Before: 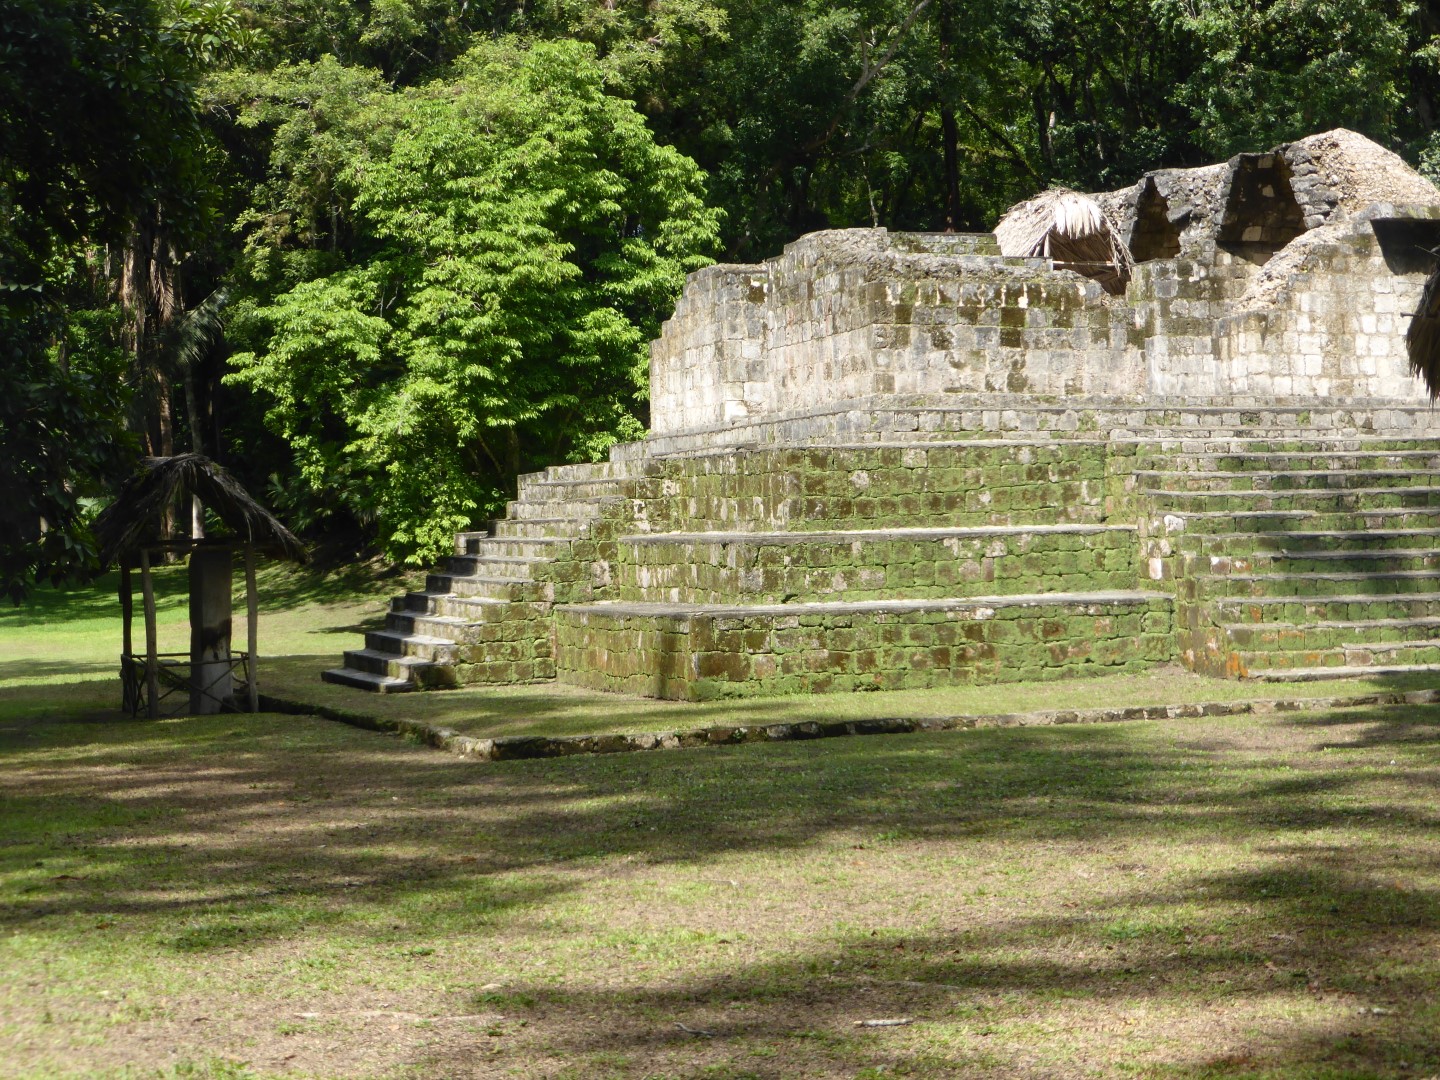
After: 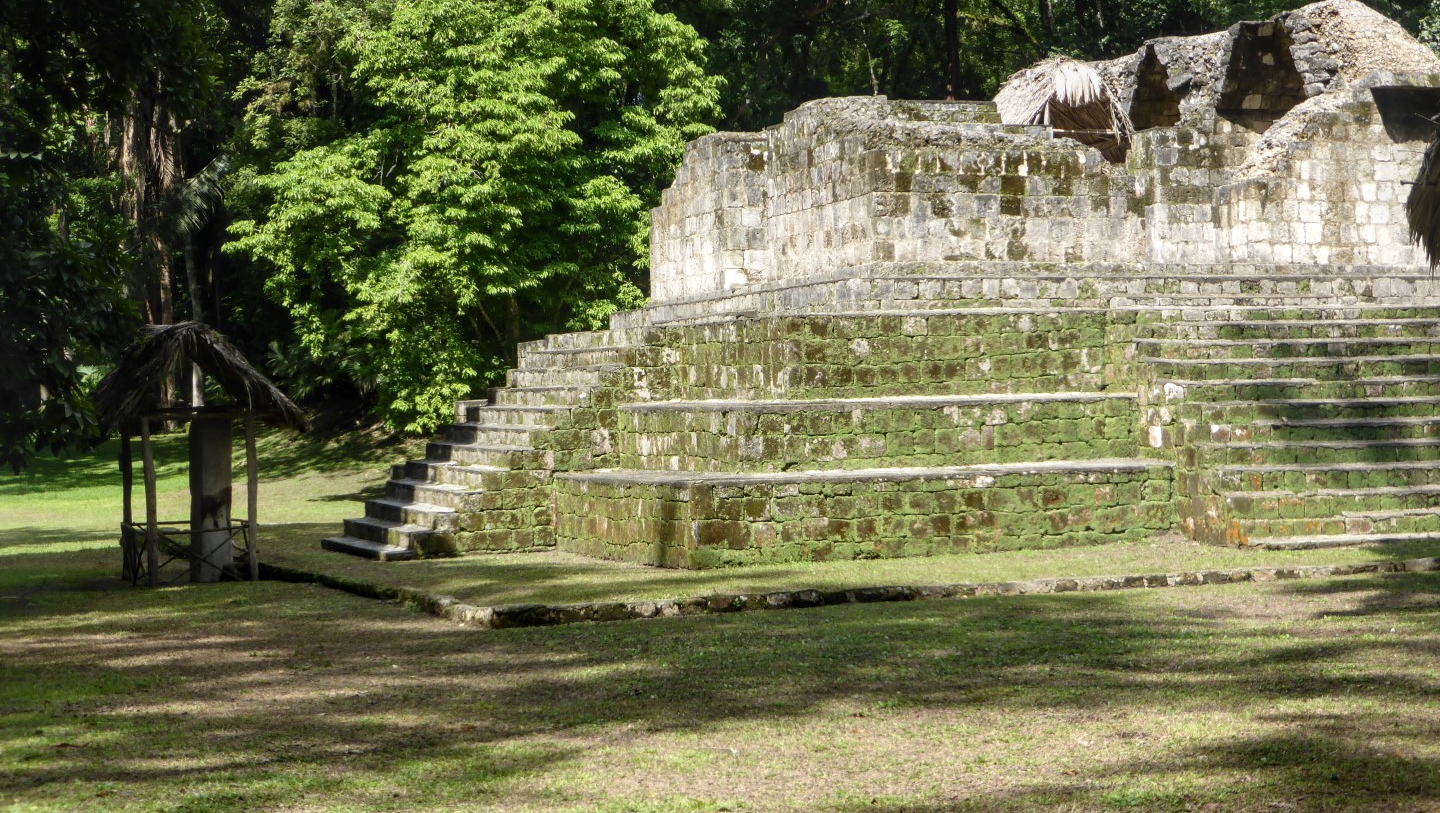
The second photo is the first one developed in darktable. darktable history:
crop and rotate: top 12.31%, bottom 12.327%
color zones: curves: ch1 [(0, 0.469) (0.01, 0.469) (0.12, 0.446) (0.248, 0.469) (0.5, 0.5) (0.748, 0.5) (0.99, 0.469) (1, 0.469)]
local contrast: on, module defaults
